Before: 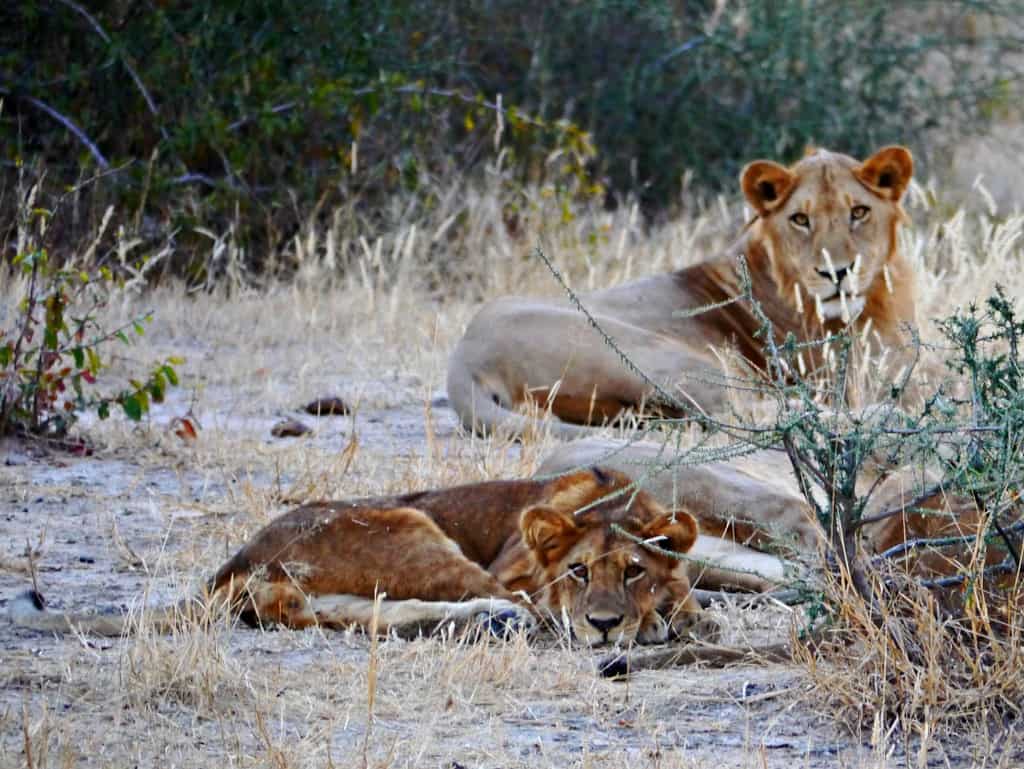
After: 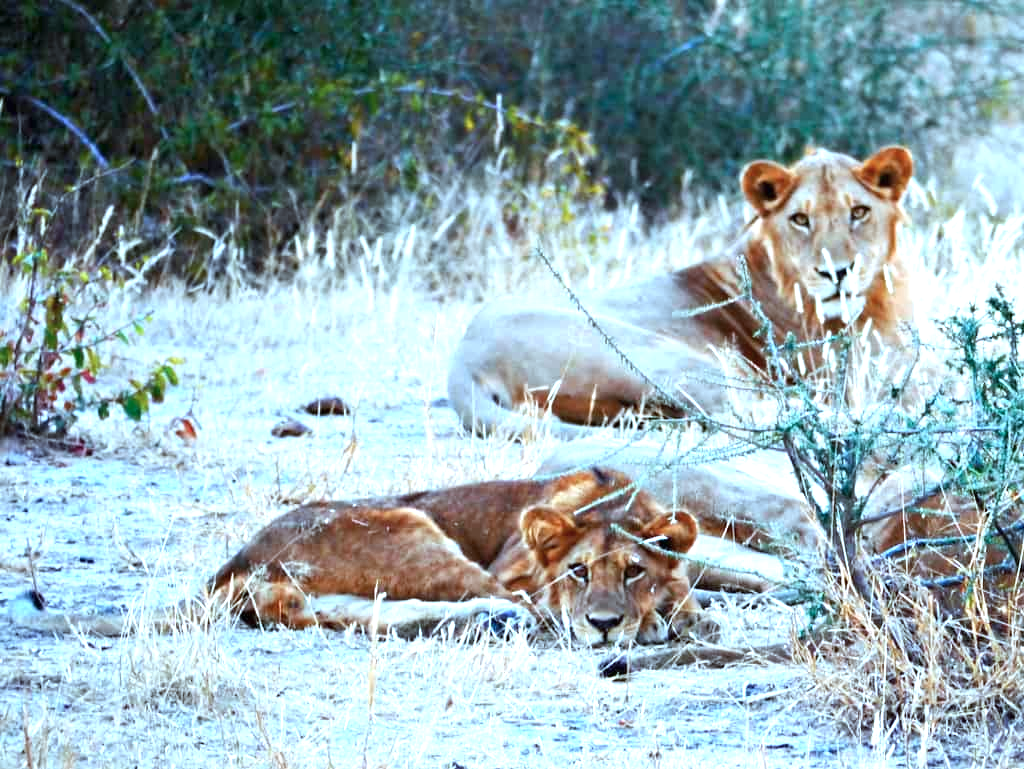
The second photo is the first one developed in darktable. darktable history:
color correction: highlights a* -10.69, highlights b* -19.19
exposure: black level correction 0, exposure 1.198 EV, compensate exposure bias true, compensate highlight preservation false
